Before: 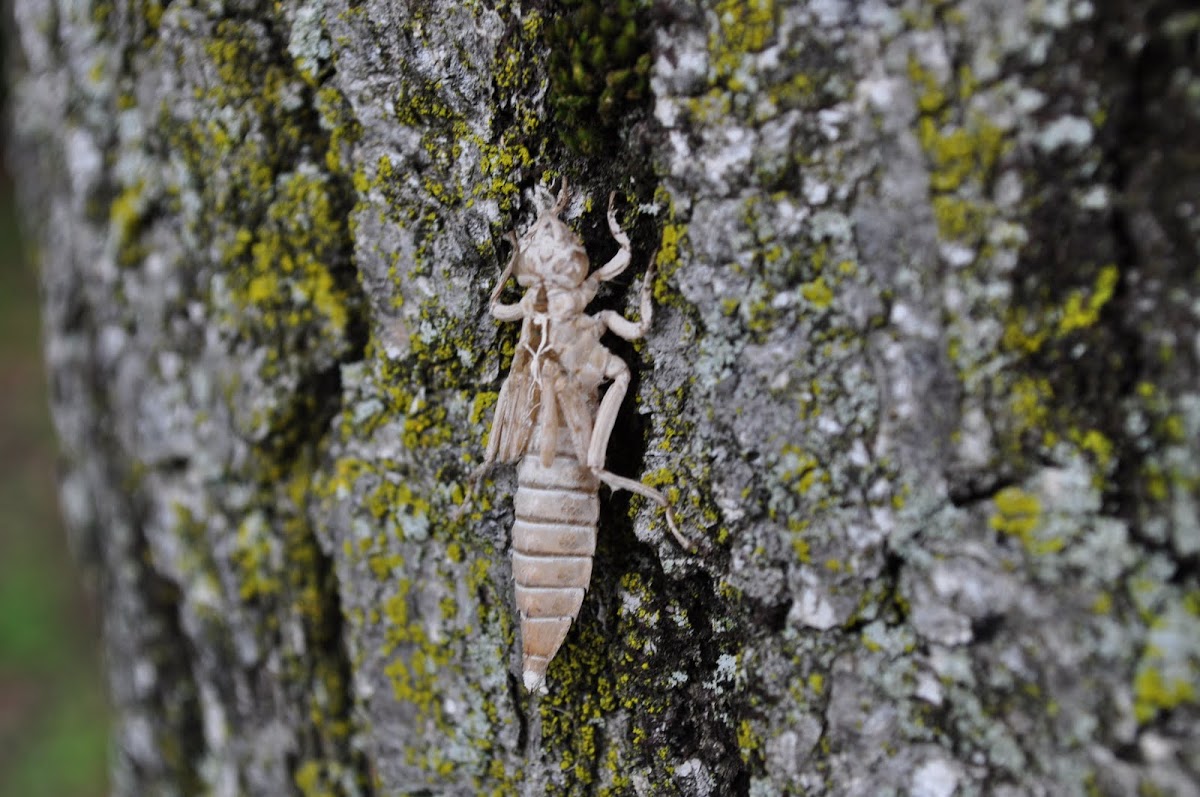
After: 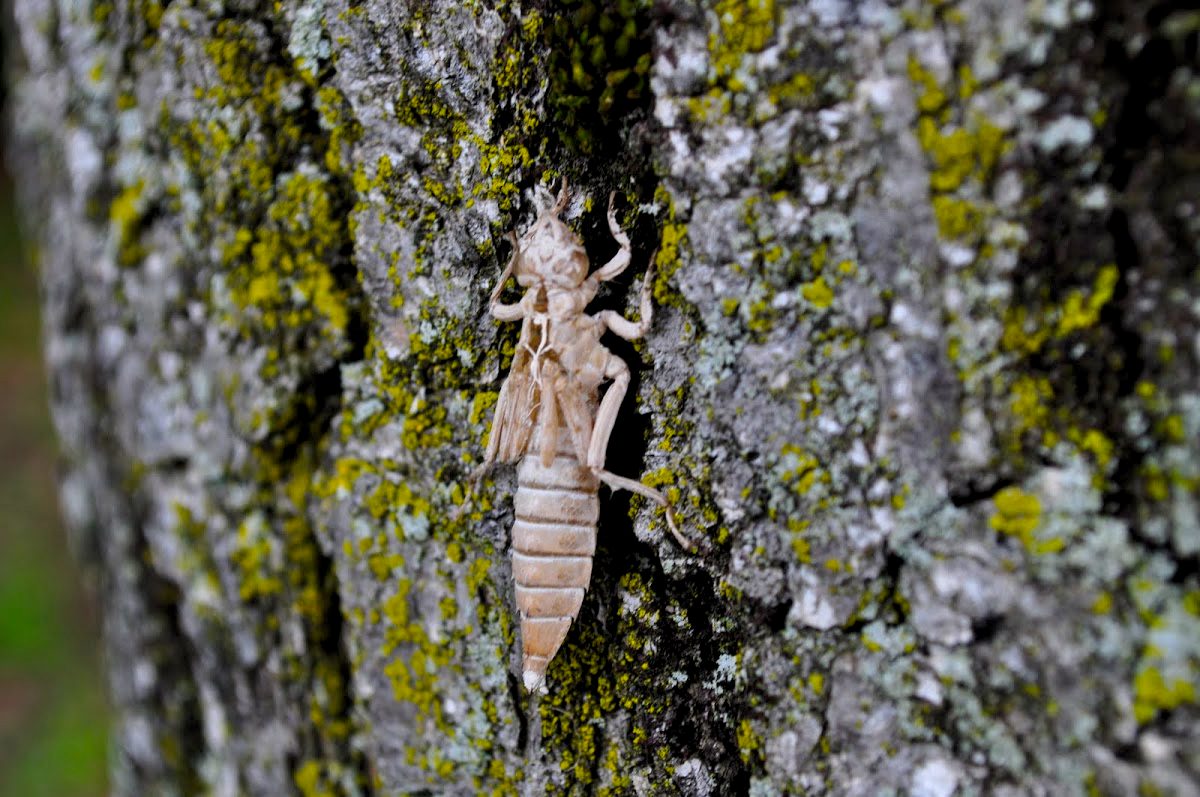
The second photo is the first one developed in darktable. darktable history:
levels: levels [0.031, 0.5, 0.969]
color balance rgb: power › hue 307.94°, linear chroma grading › global chroma 42.07%, perceptual saturation grading › global saturation 0.477%, global vibrance 16.081%, saturation formula JzAzBz (2021)
